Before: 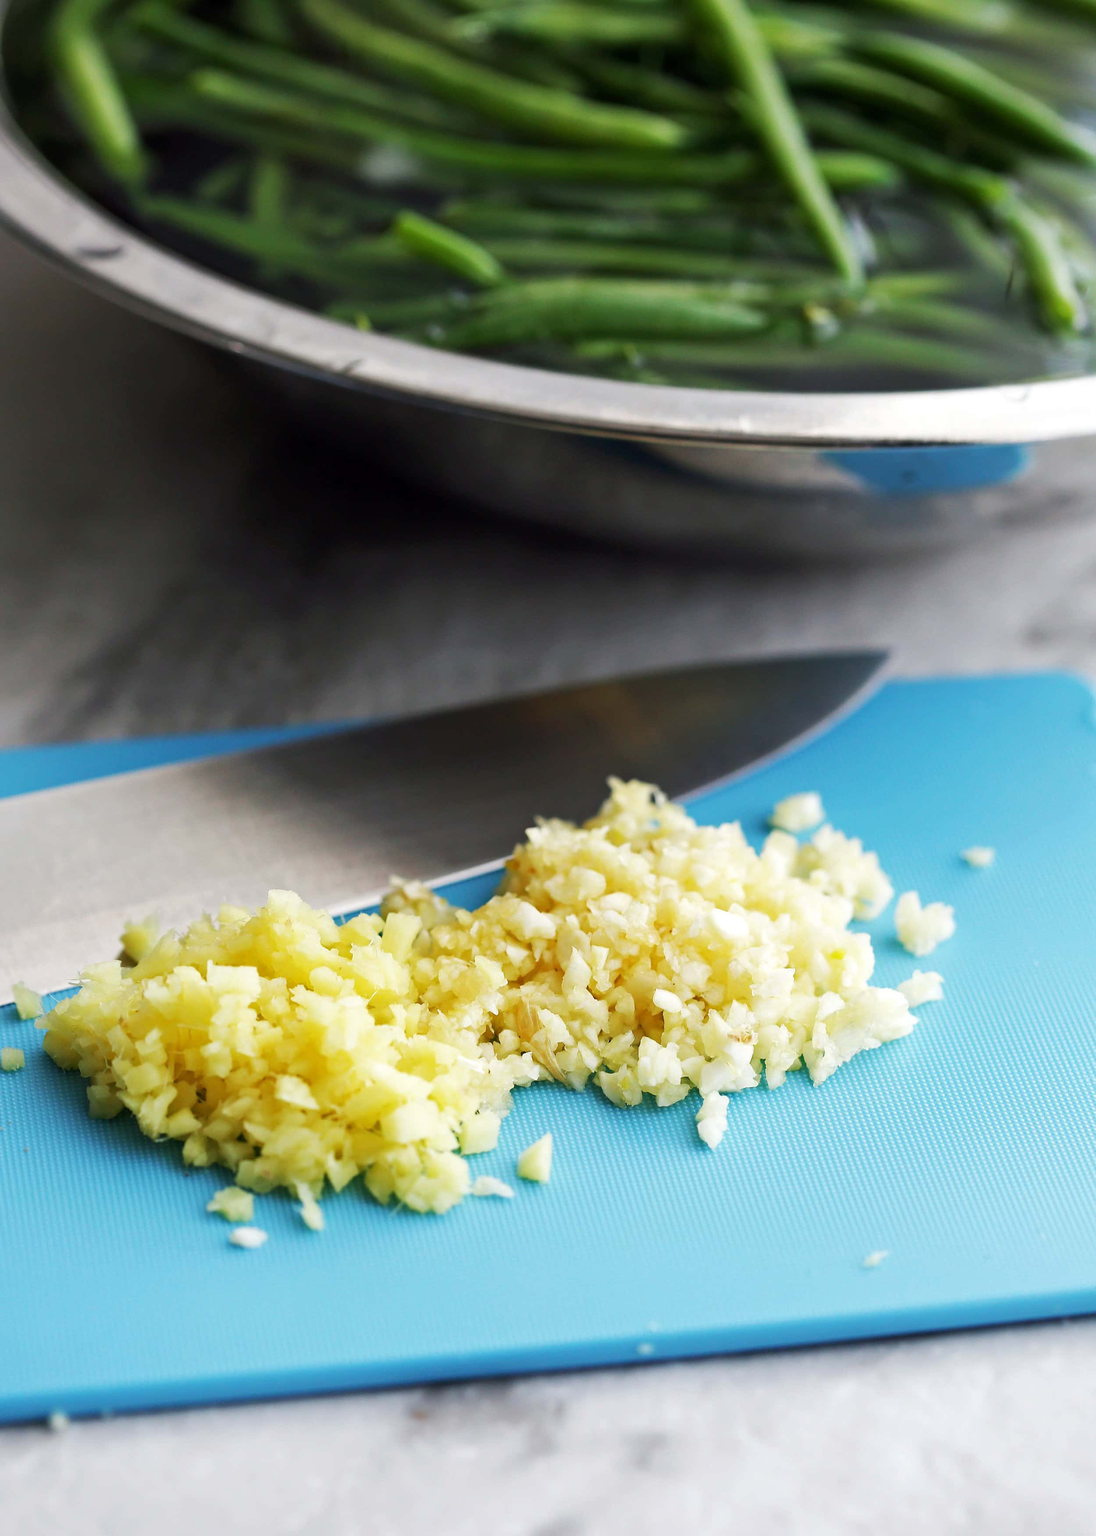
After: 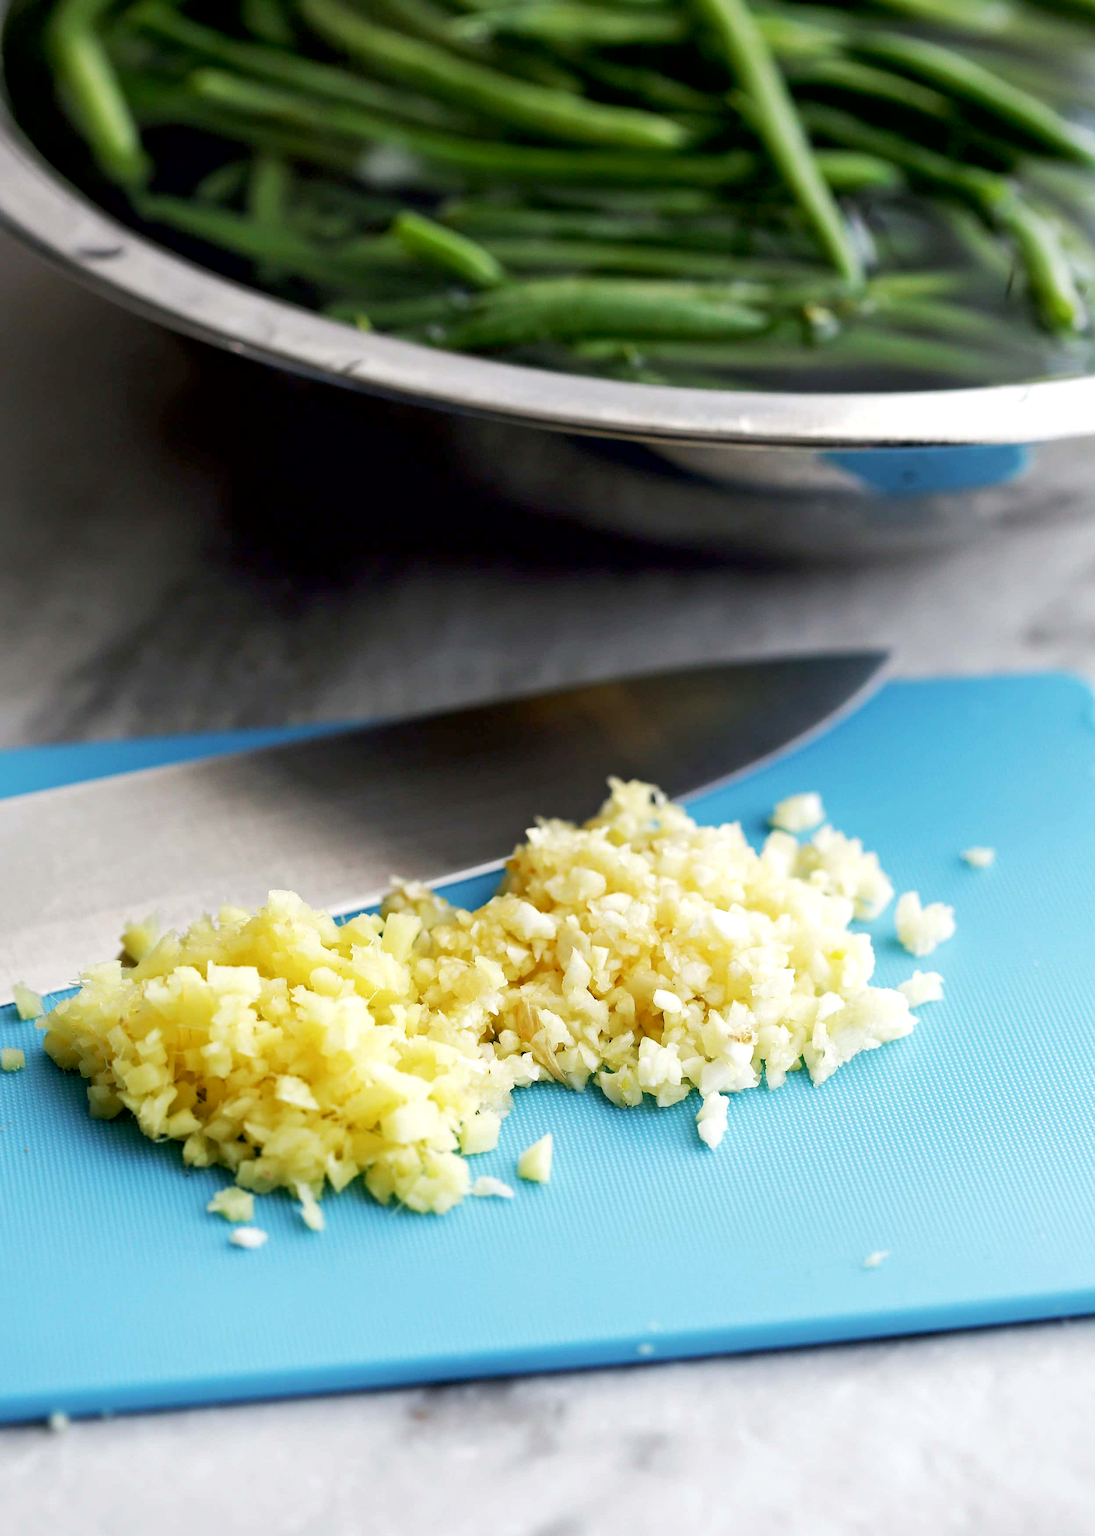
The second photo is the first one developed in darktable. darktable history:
contrast brightness saturation: contrast 0.01, saturation -0.067
exposure: black level correction 0.009, exposure 0.113 EV, compensate exposure bias true, compensate highlight preservation false
